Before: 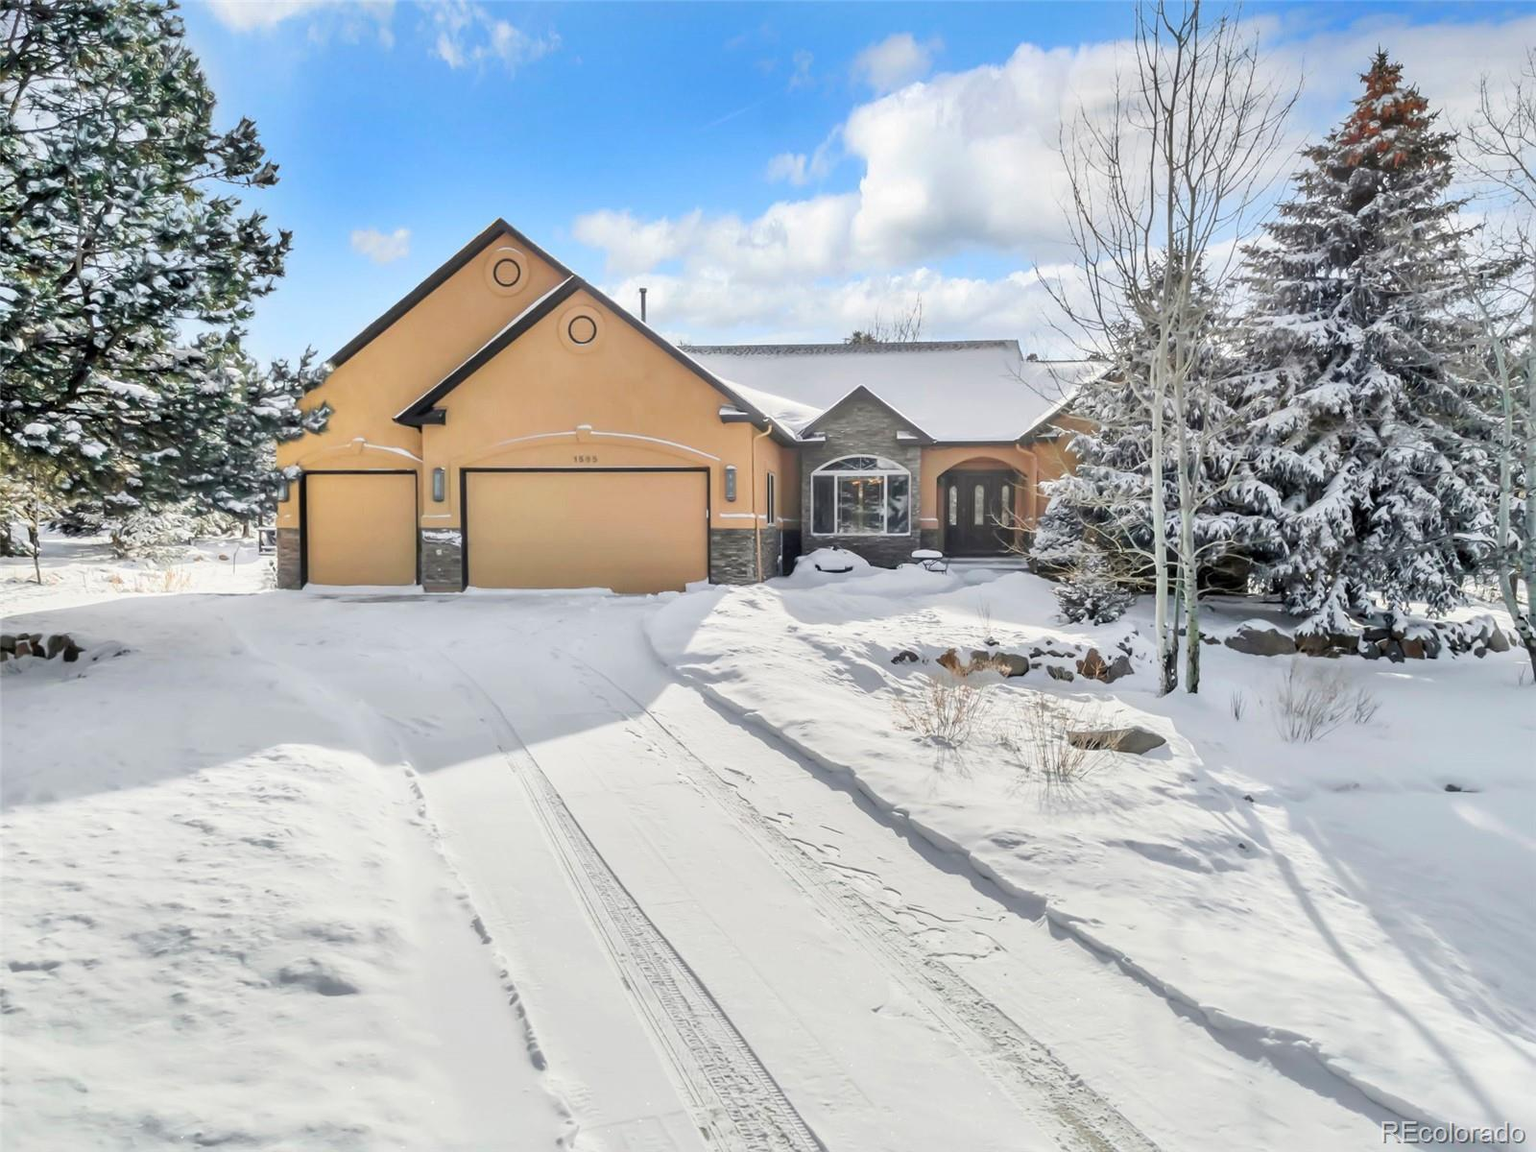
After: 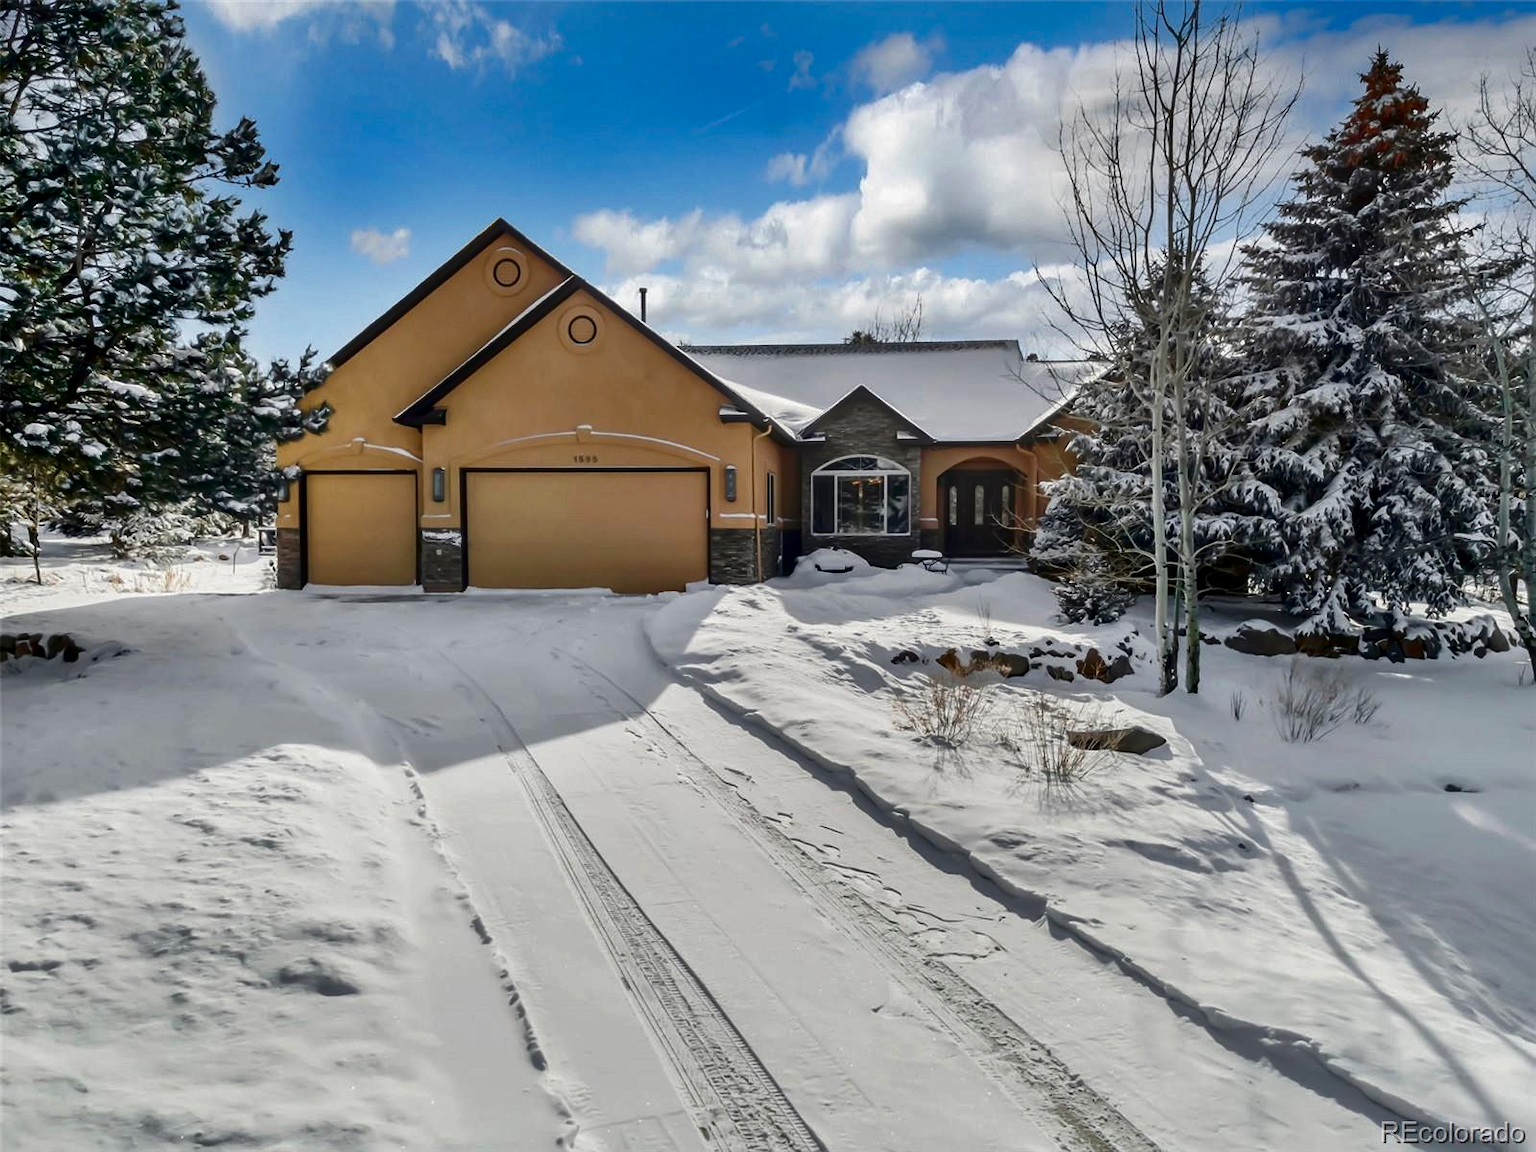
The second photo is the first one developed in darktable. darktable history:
contrast brightness saturation: brightness -0.52
